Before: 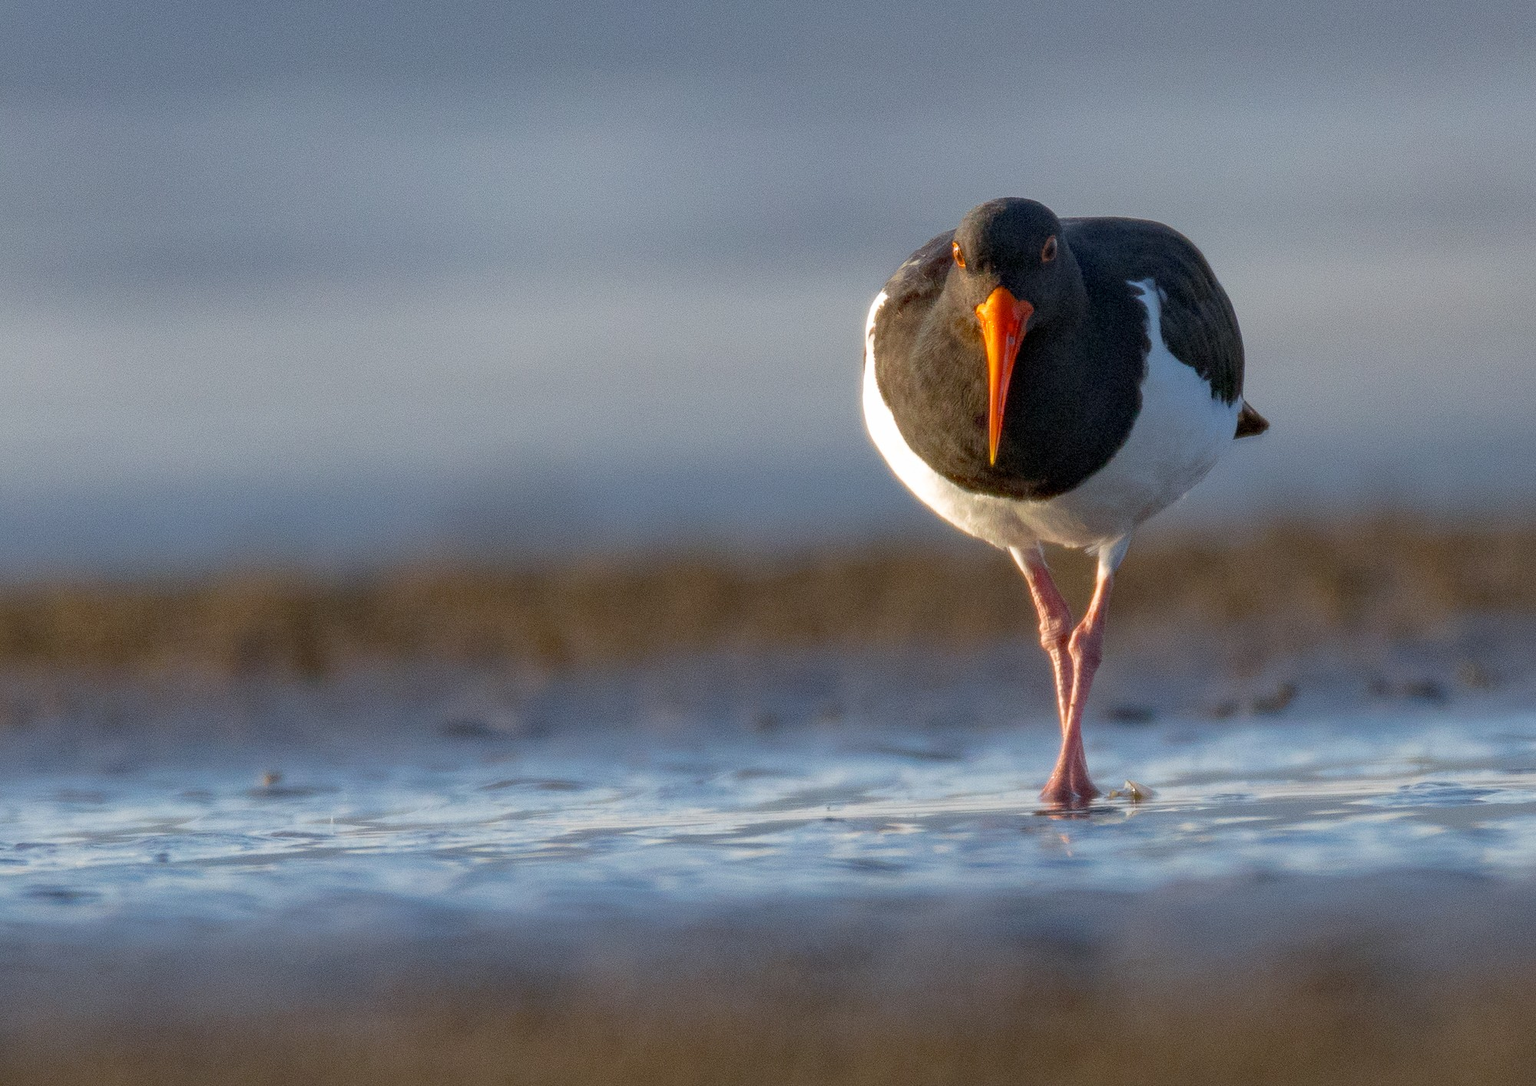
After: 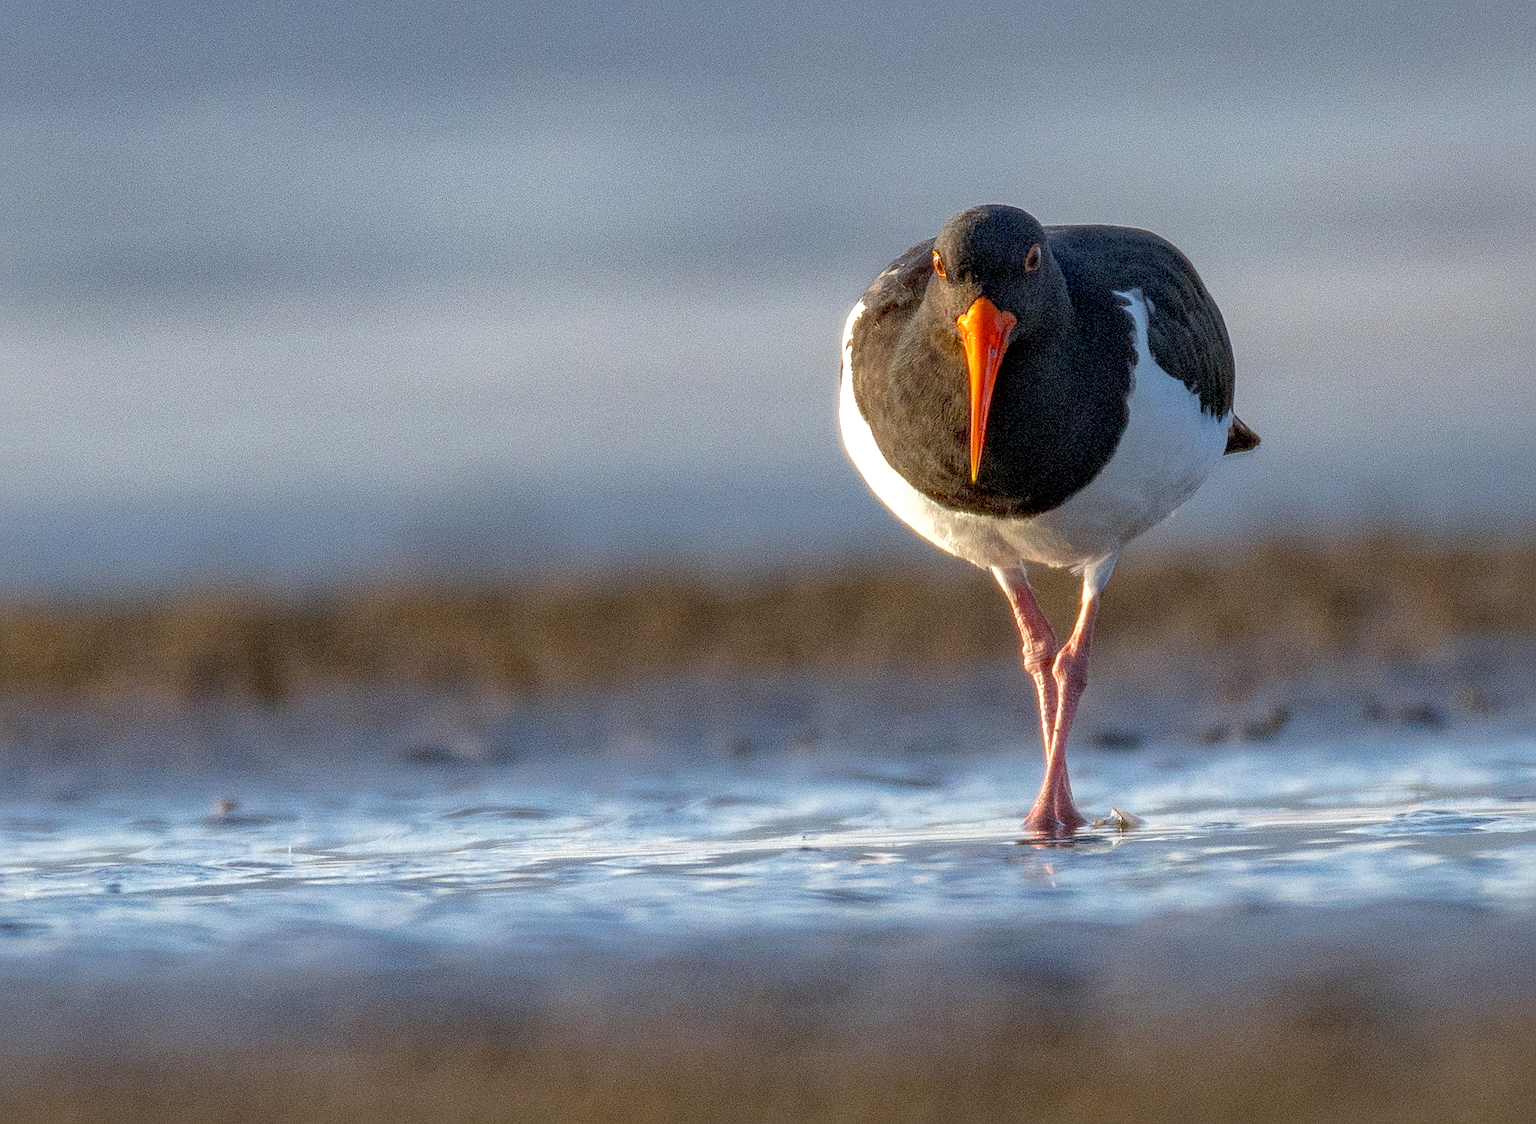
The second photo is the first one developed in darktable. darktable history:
local contrast: on, module defaults
tone equalizer: -8 EV -0.401 EV, -7 EV -0.403 EV, -6 EV -0.3 EV, -5 EV -0.192 EV, -3 EV 0.206 EV, -2 EV 0.322 EV, -1 EV 0.366 EV, +0 EV 0.44 EV
shadows and highlights: highlights color adjustment 0.064%
sharpen: on, module defaults
crop and rotate: left 3.402%
